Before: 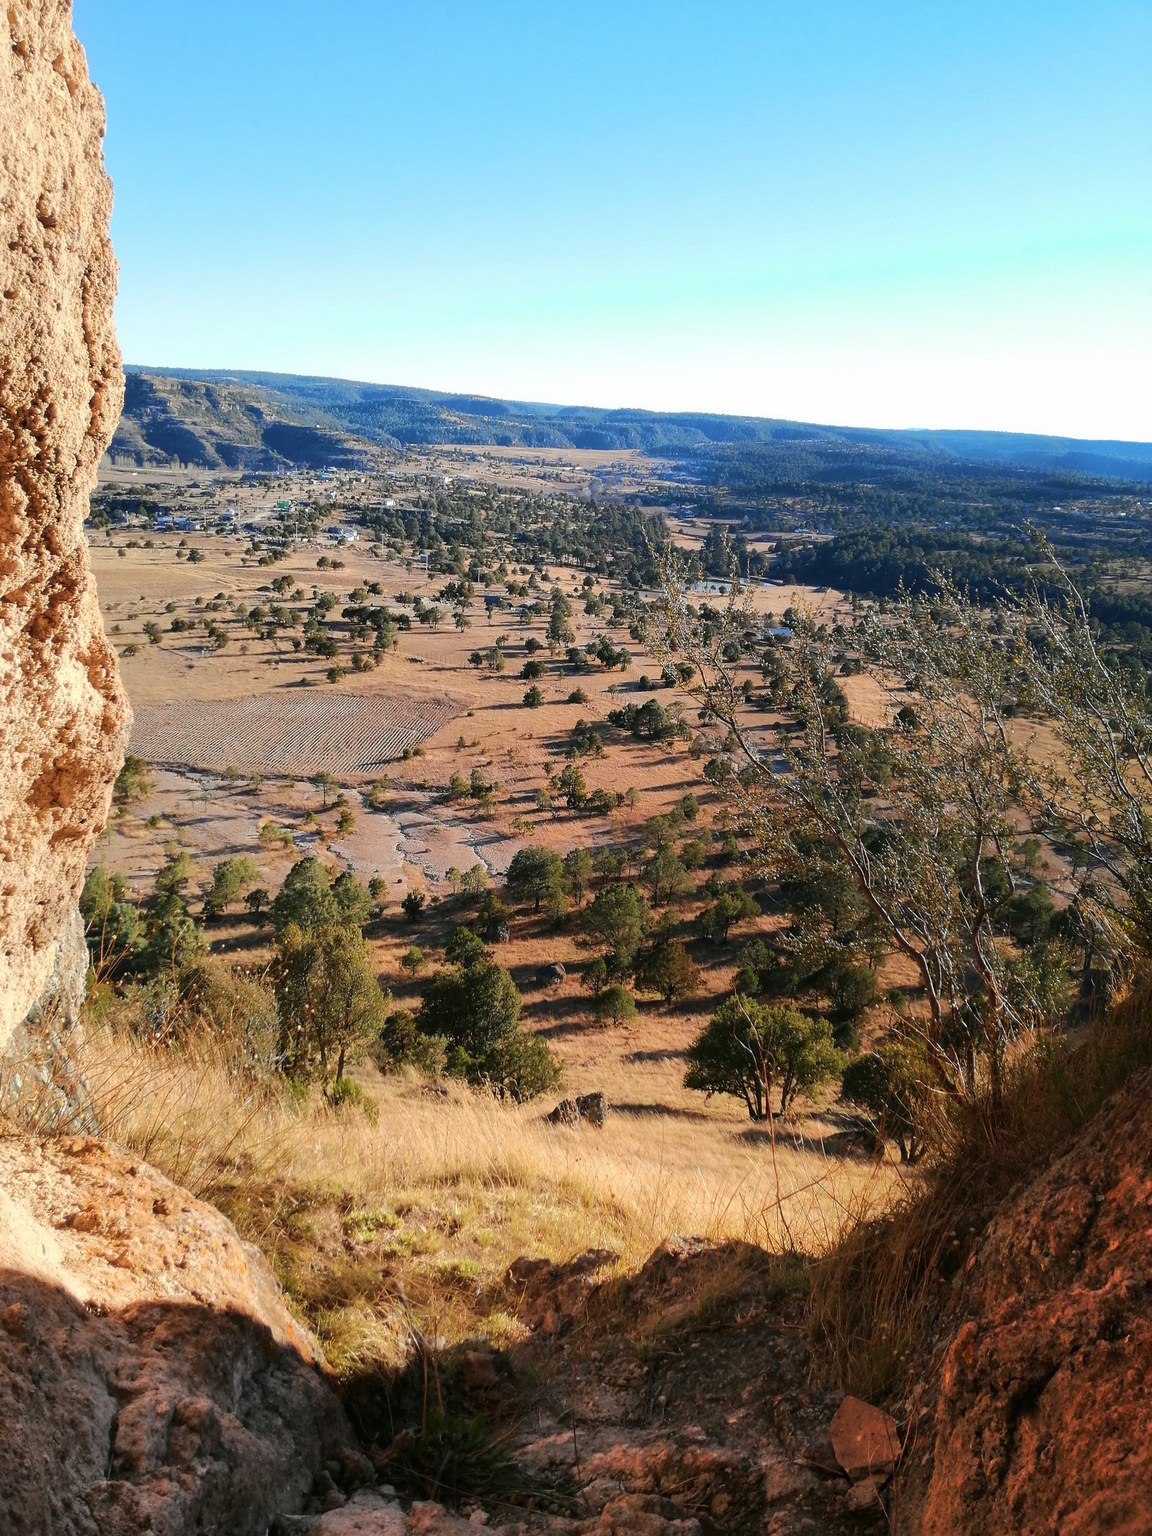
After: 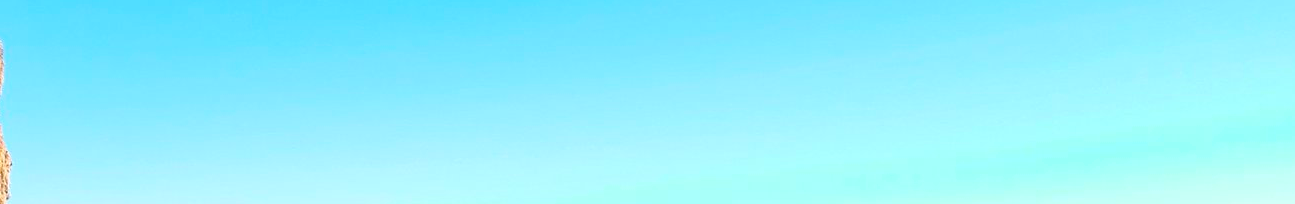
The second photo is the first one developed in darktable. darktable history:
crop and rotate: left 9.644%, top 9.491%, right 6.021%, bottom 80.509%
sharpen: on, module defaults
color balance rgb: linear chroma grading › global chroma 15%, perceptual saturation grading › global saturation 30%
white balance: emerald 1
